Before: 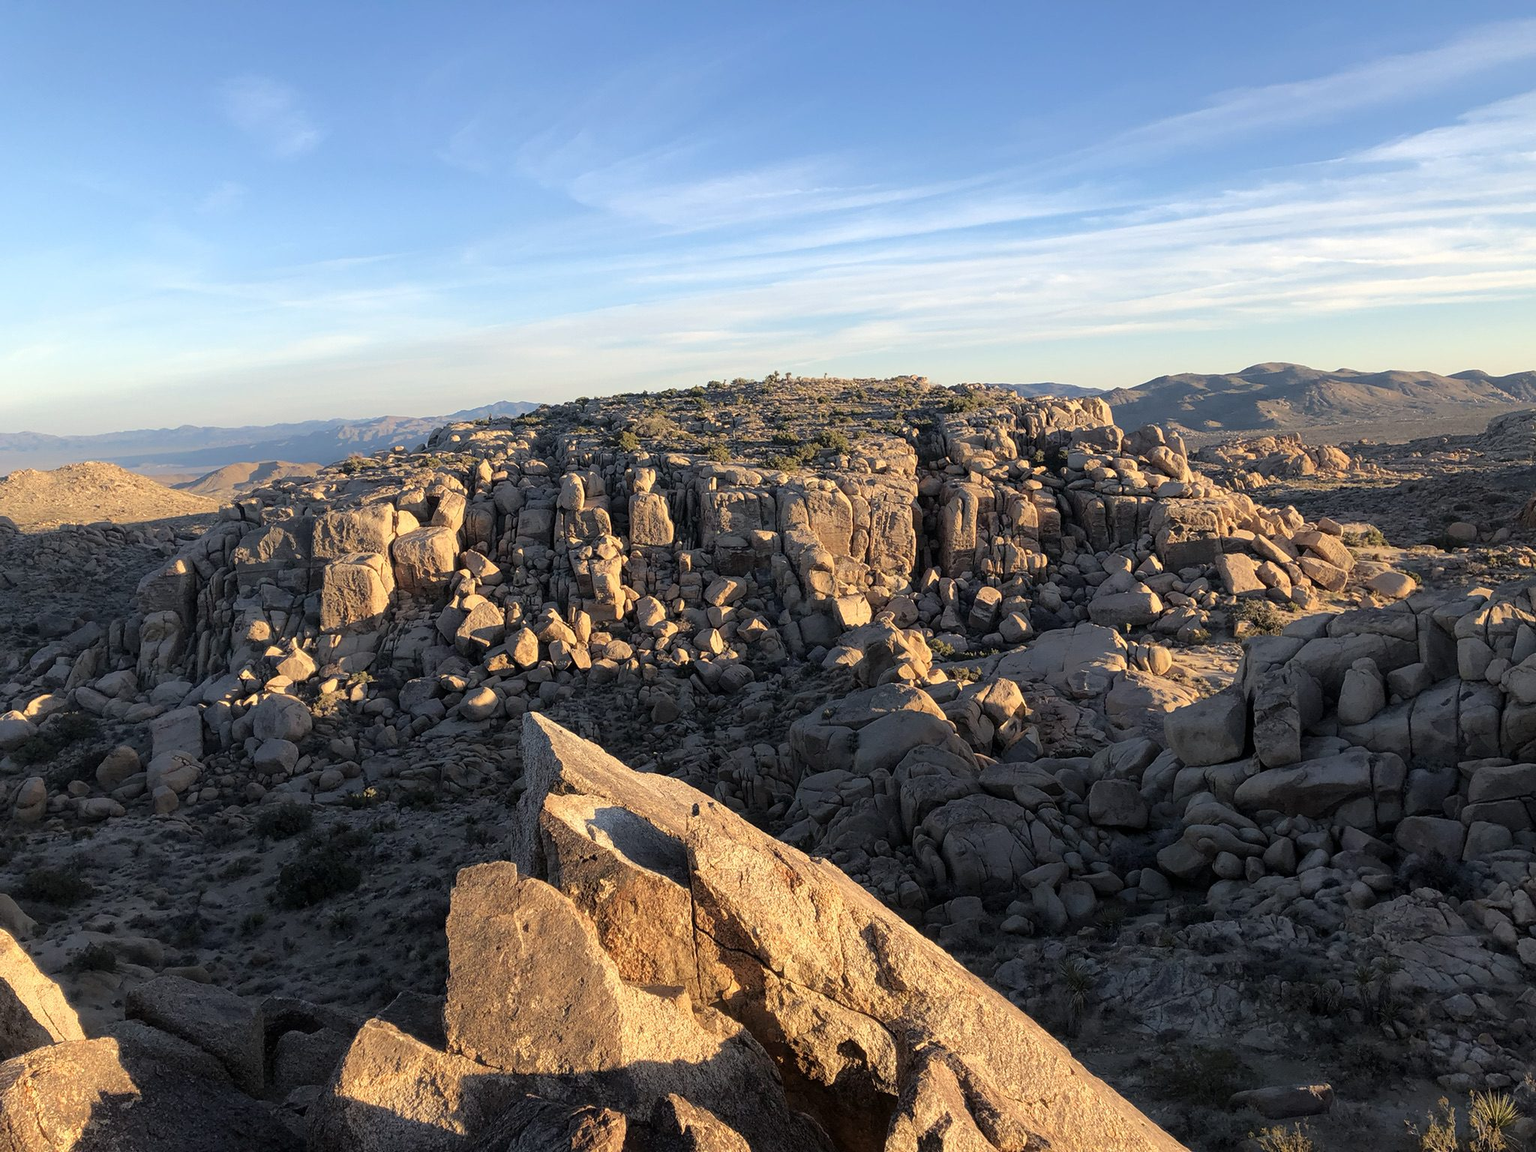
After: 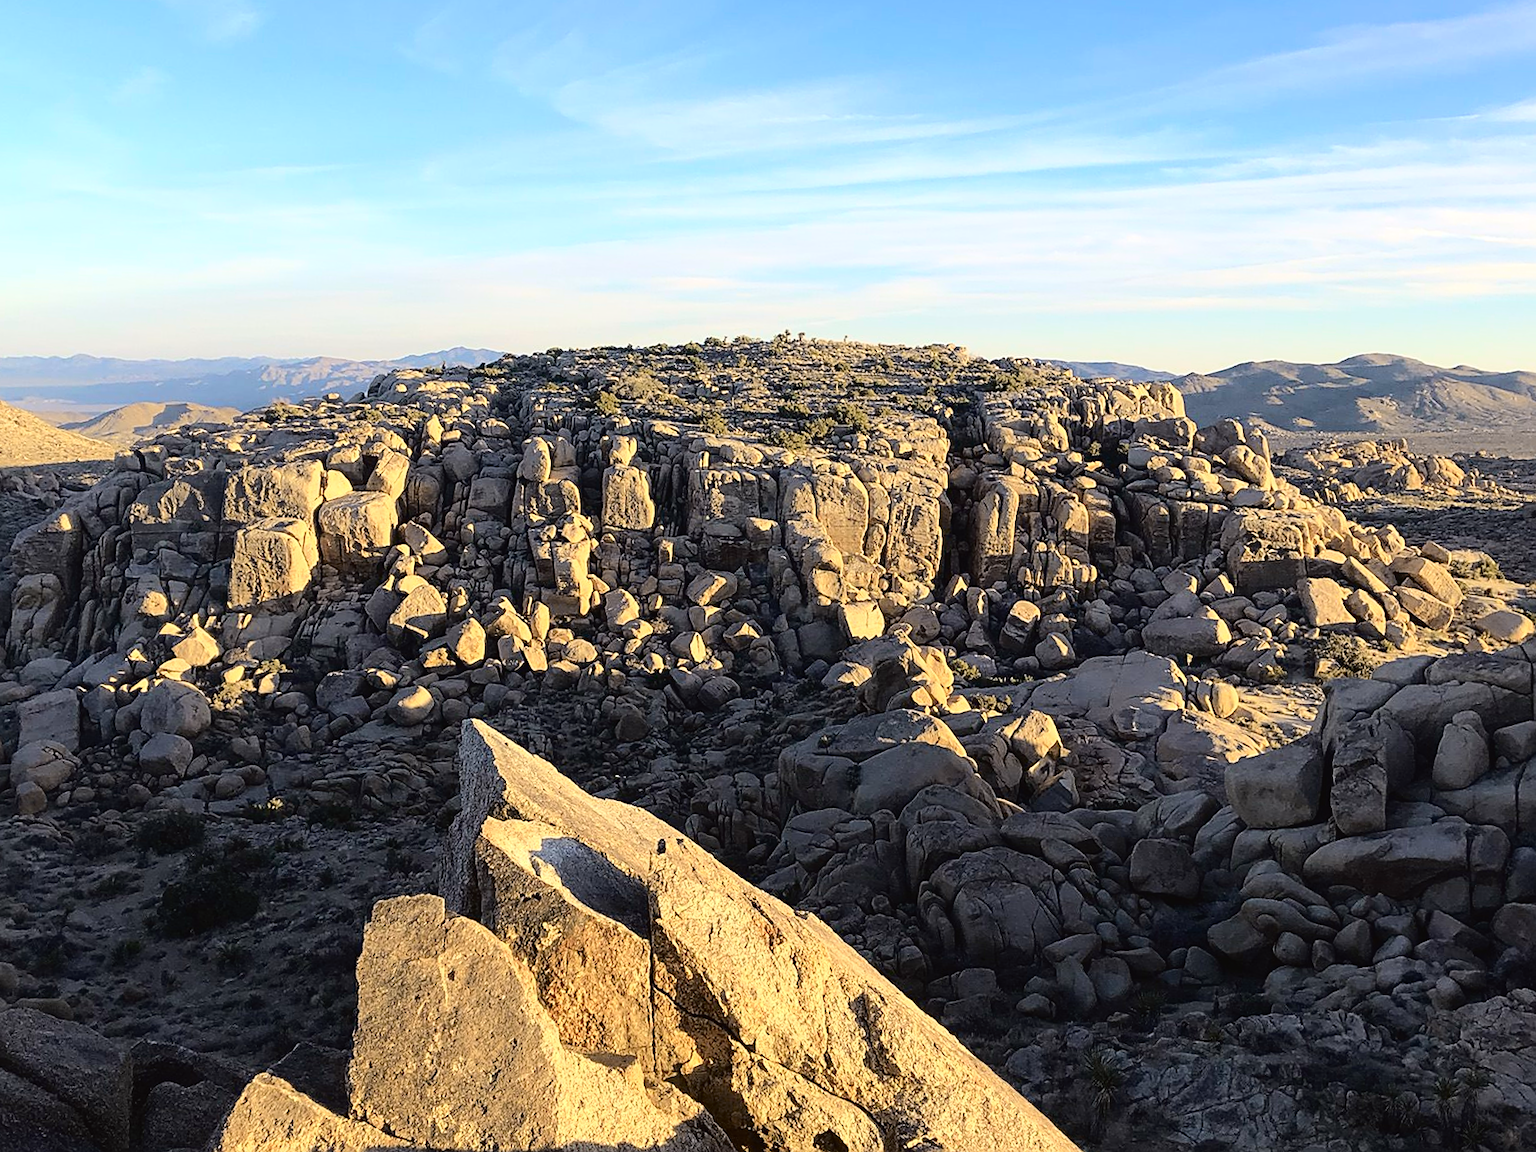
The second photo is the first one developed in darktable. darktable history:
tone curve: curves: ch0 [(0, 0.023) (0.087, 0.065) (0.184, 0.168) (0.45, 0.54) (0.57, 0.683) (0.722, 0.825) (0.877, 0.948) (1, 1)]; ch1 [(0, 0) (0.388, 0.369) (0.45, 0.43) (0.505, 0.509) (0.534, 0.528) (0.657, 0.655) (1, 1)]; ch2 [(0, 0) (0.314, 0.223) (0.427, 0.405) (0.5, 0.5) (0.55, 0.566) (0.625, 0.657) (1, 1)], color space Lab, independent channels, preserve colors none
crop and rotate: angle -3.27°, left 5.211%, top 5.211%, right 4.607%, bottom 4.607%
sharpen: amount 0.478
